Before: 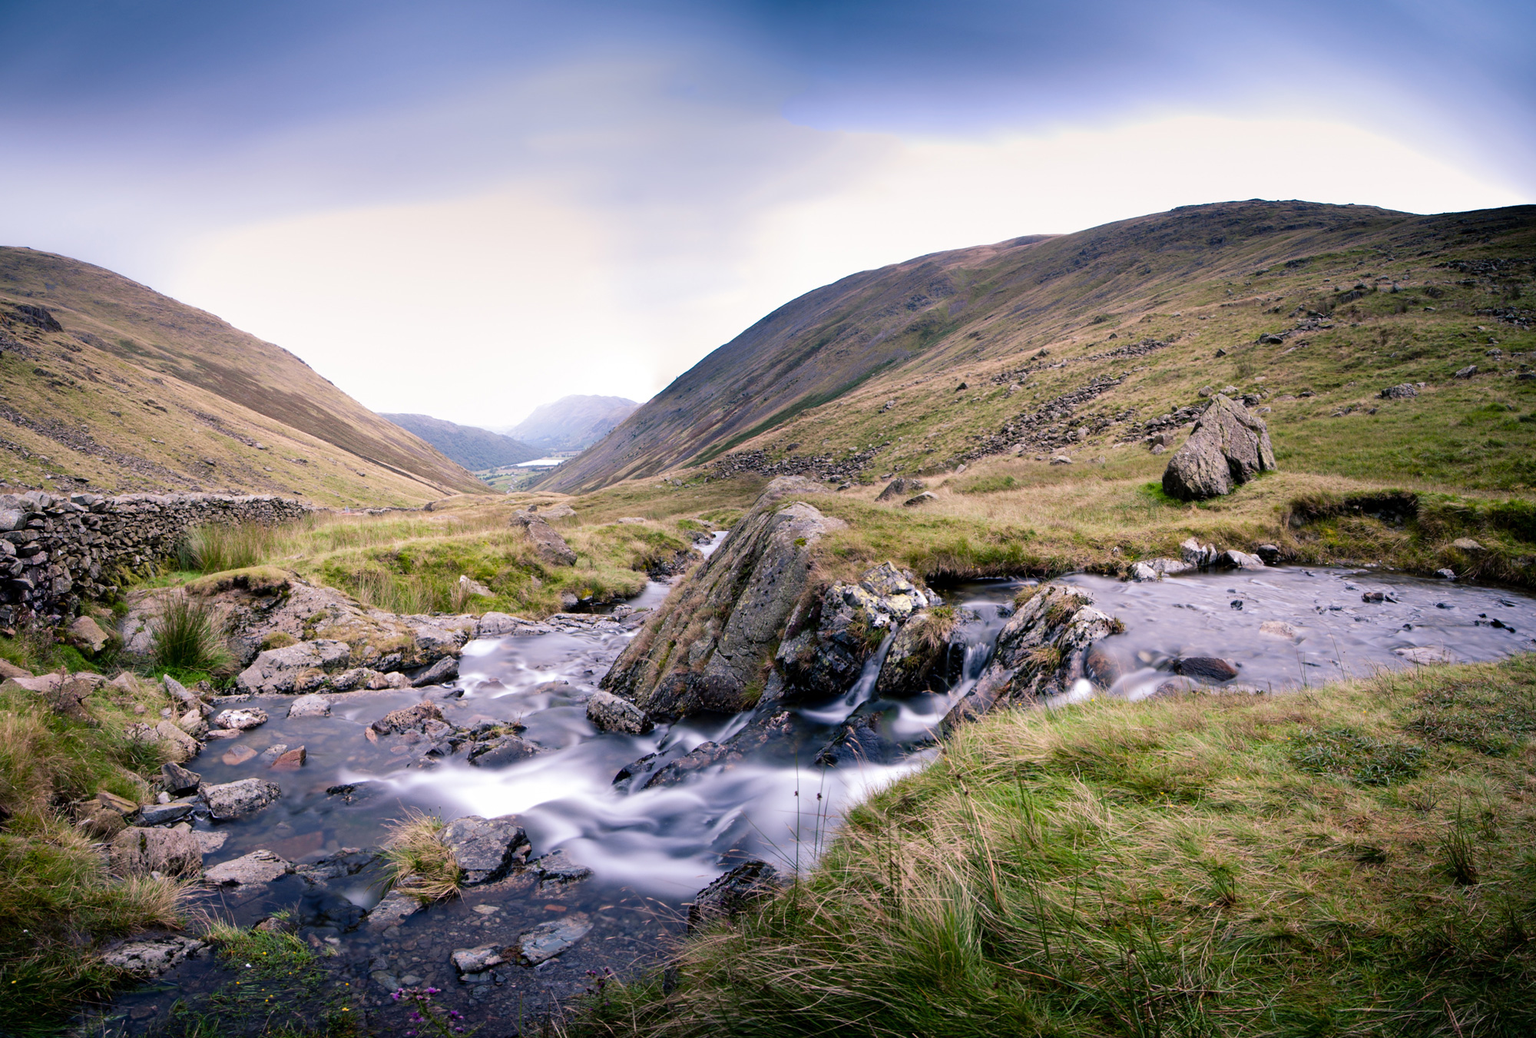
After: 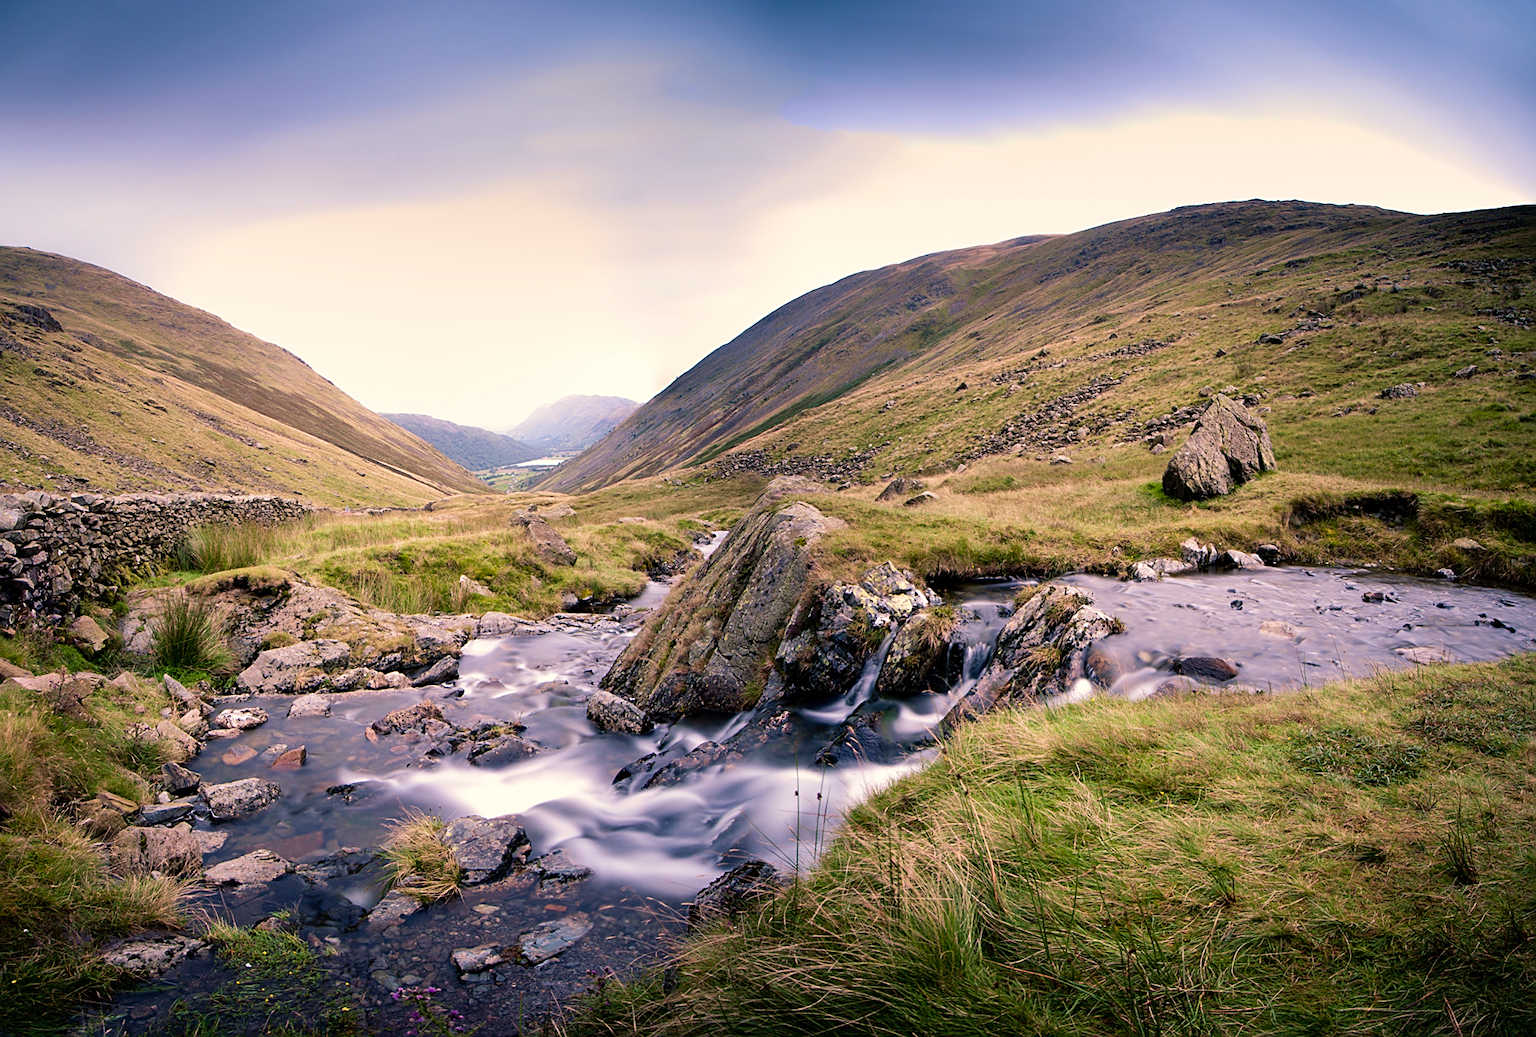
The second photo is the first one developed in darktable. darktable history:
velvia: on, module defaults
sharpen: on, module defaults
rotate and perspective: crop left 0, crop top 0
color calibration: x 0.329, y 0.345, temperature 5633 K
